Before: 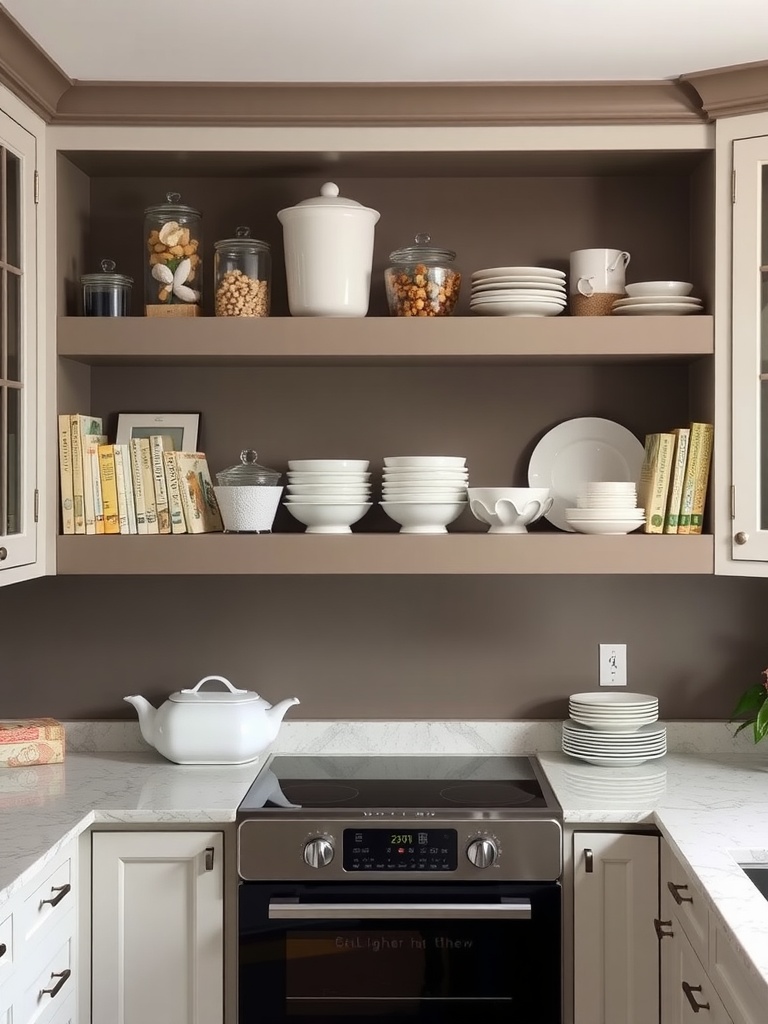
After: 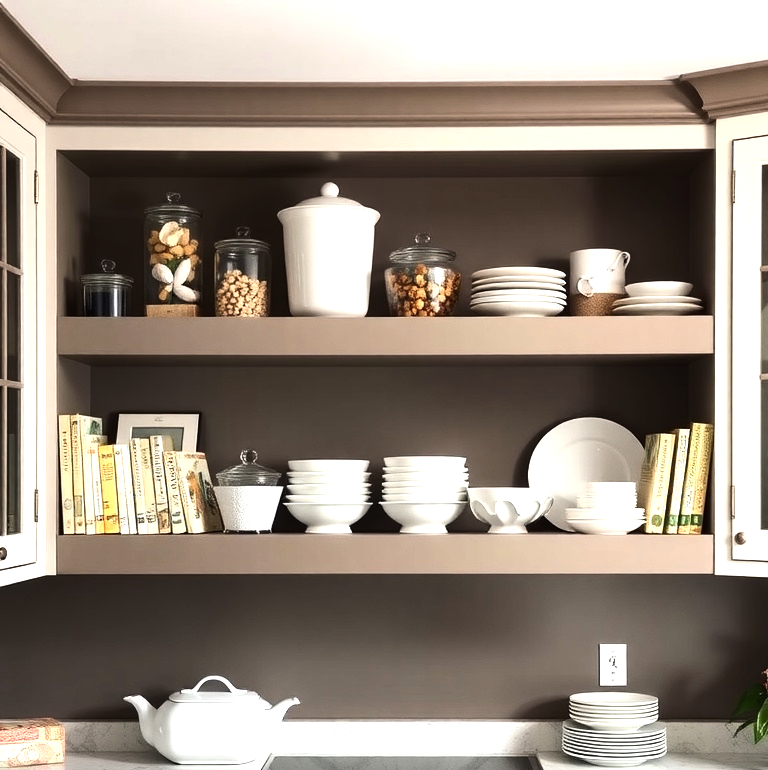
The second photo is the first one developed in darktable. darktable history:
tone equalizer: -8 EV -1.11 EV, -7 EV -0.973 EV, -6 EV -0.887 EV, -5 EV -0.572 EV, -3 EV 0.605 EV, -2 EV 0.87 EV, -1 EV 0.998 EV, +0 EV 1.07 EV, edges refinement/feathering 500, mask exposure compensation -1.57 EV, preserve details no
crop: bottom 24.786%
